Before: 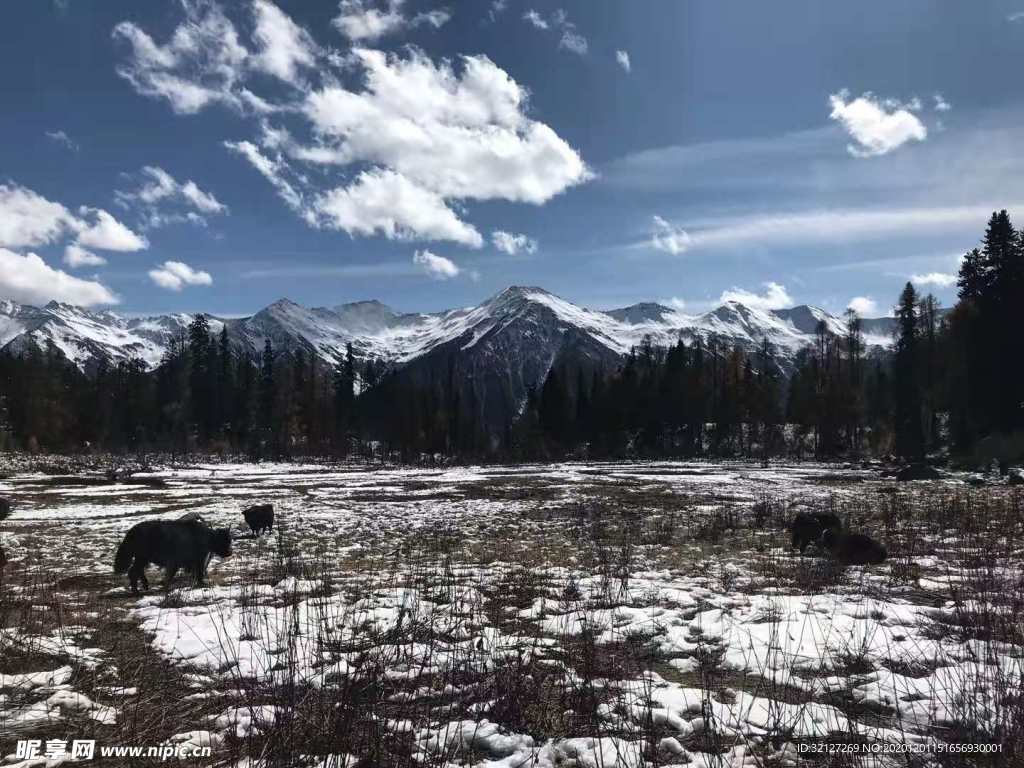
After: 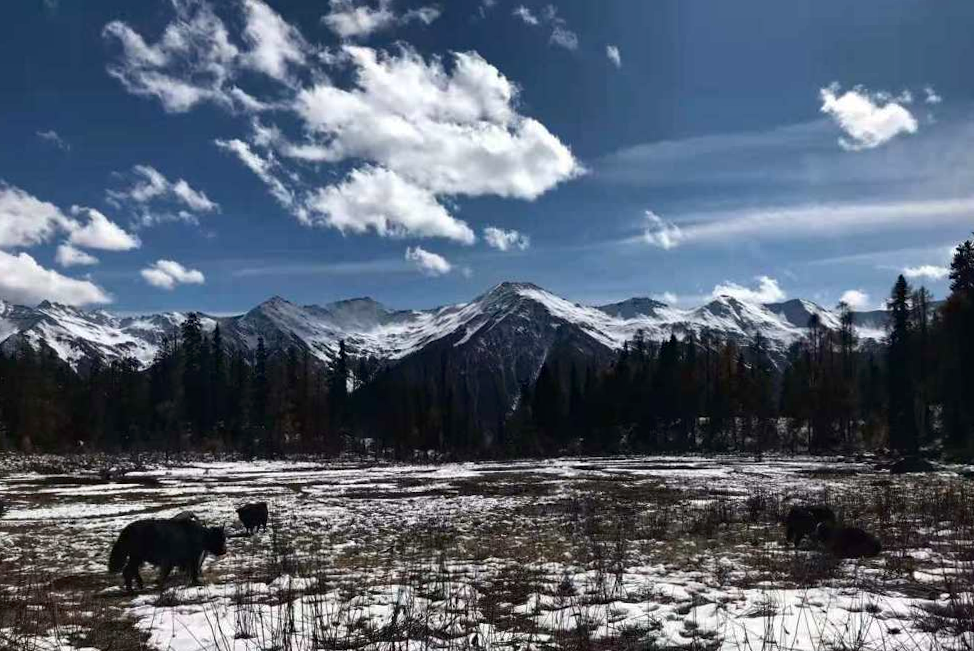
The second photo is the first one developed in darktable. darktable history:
crop and rotate: angle 0.461°, left 0.242%, right 3.531%, bottom 14.213%
haze removal: compatibility mode true, adaptive false
contrast brightness saturation: brightness -0.091
